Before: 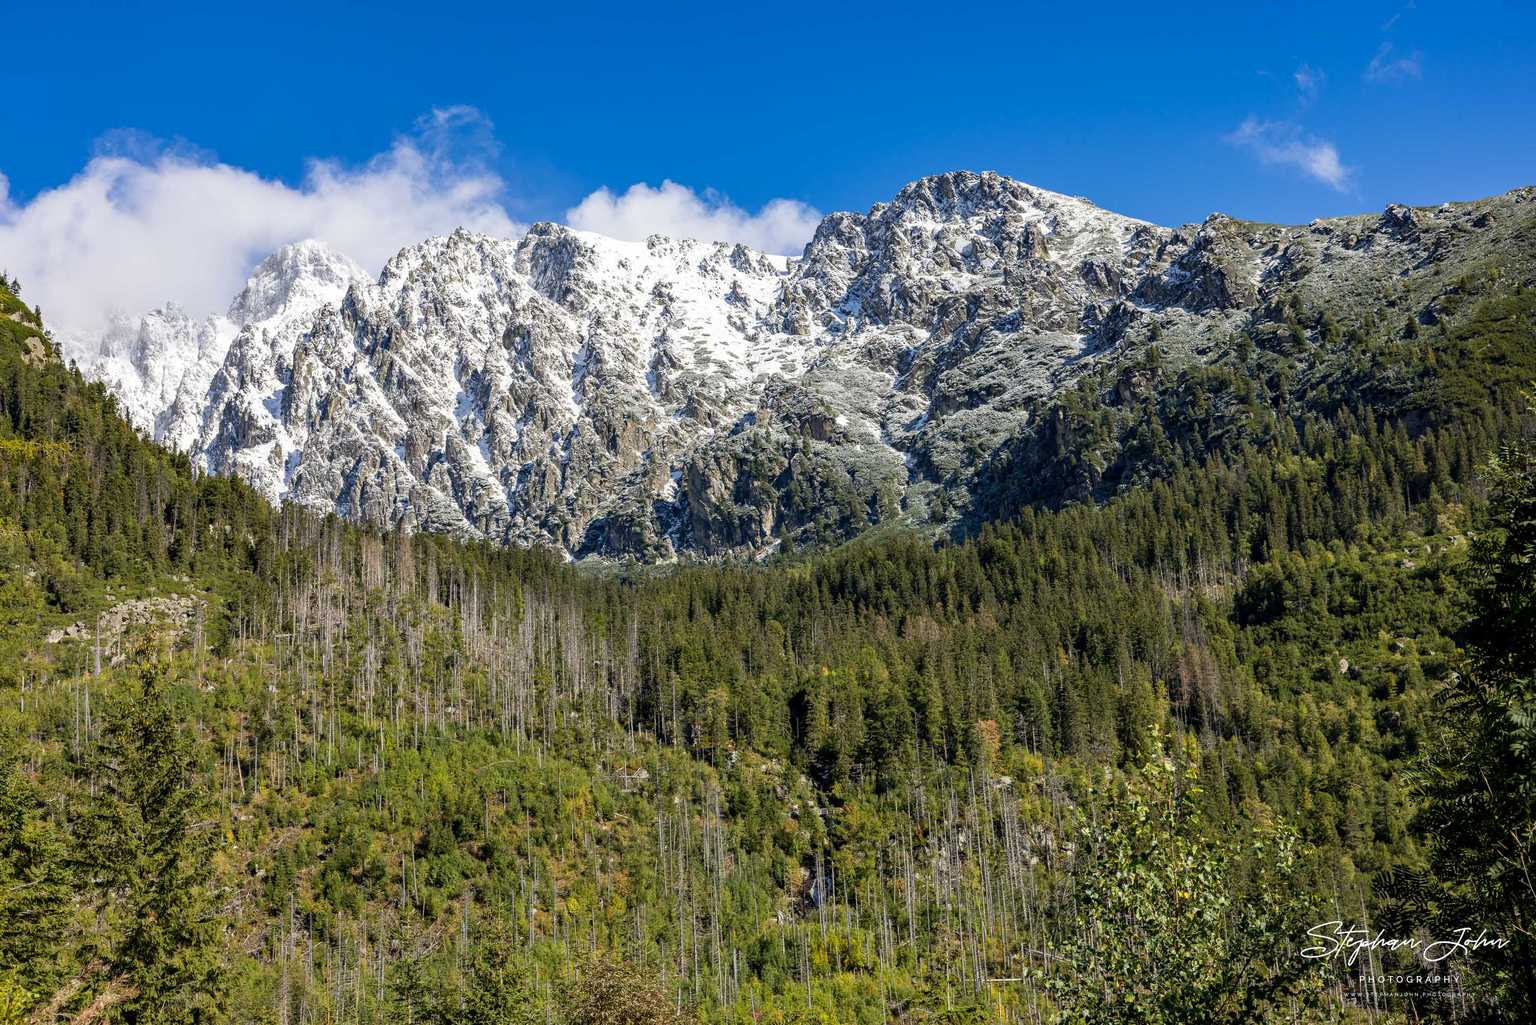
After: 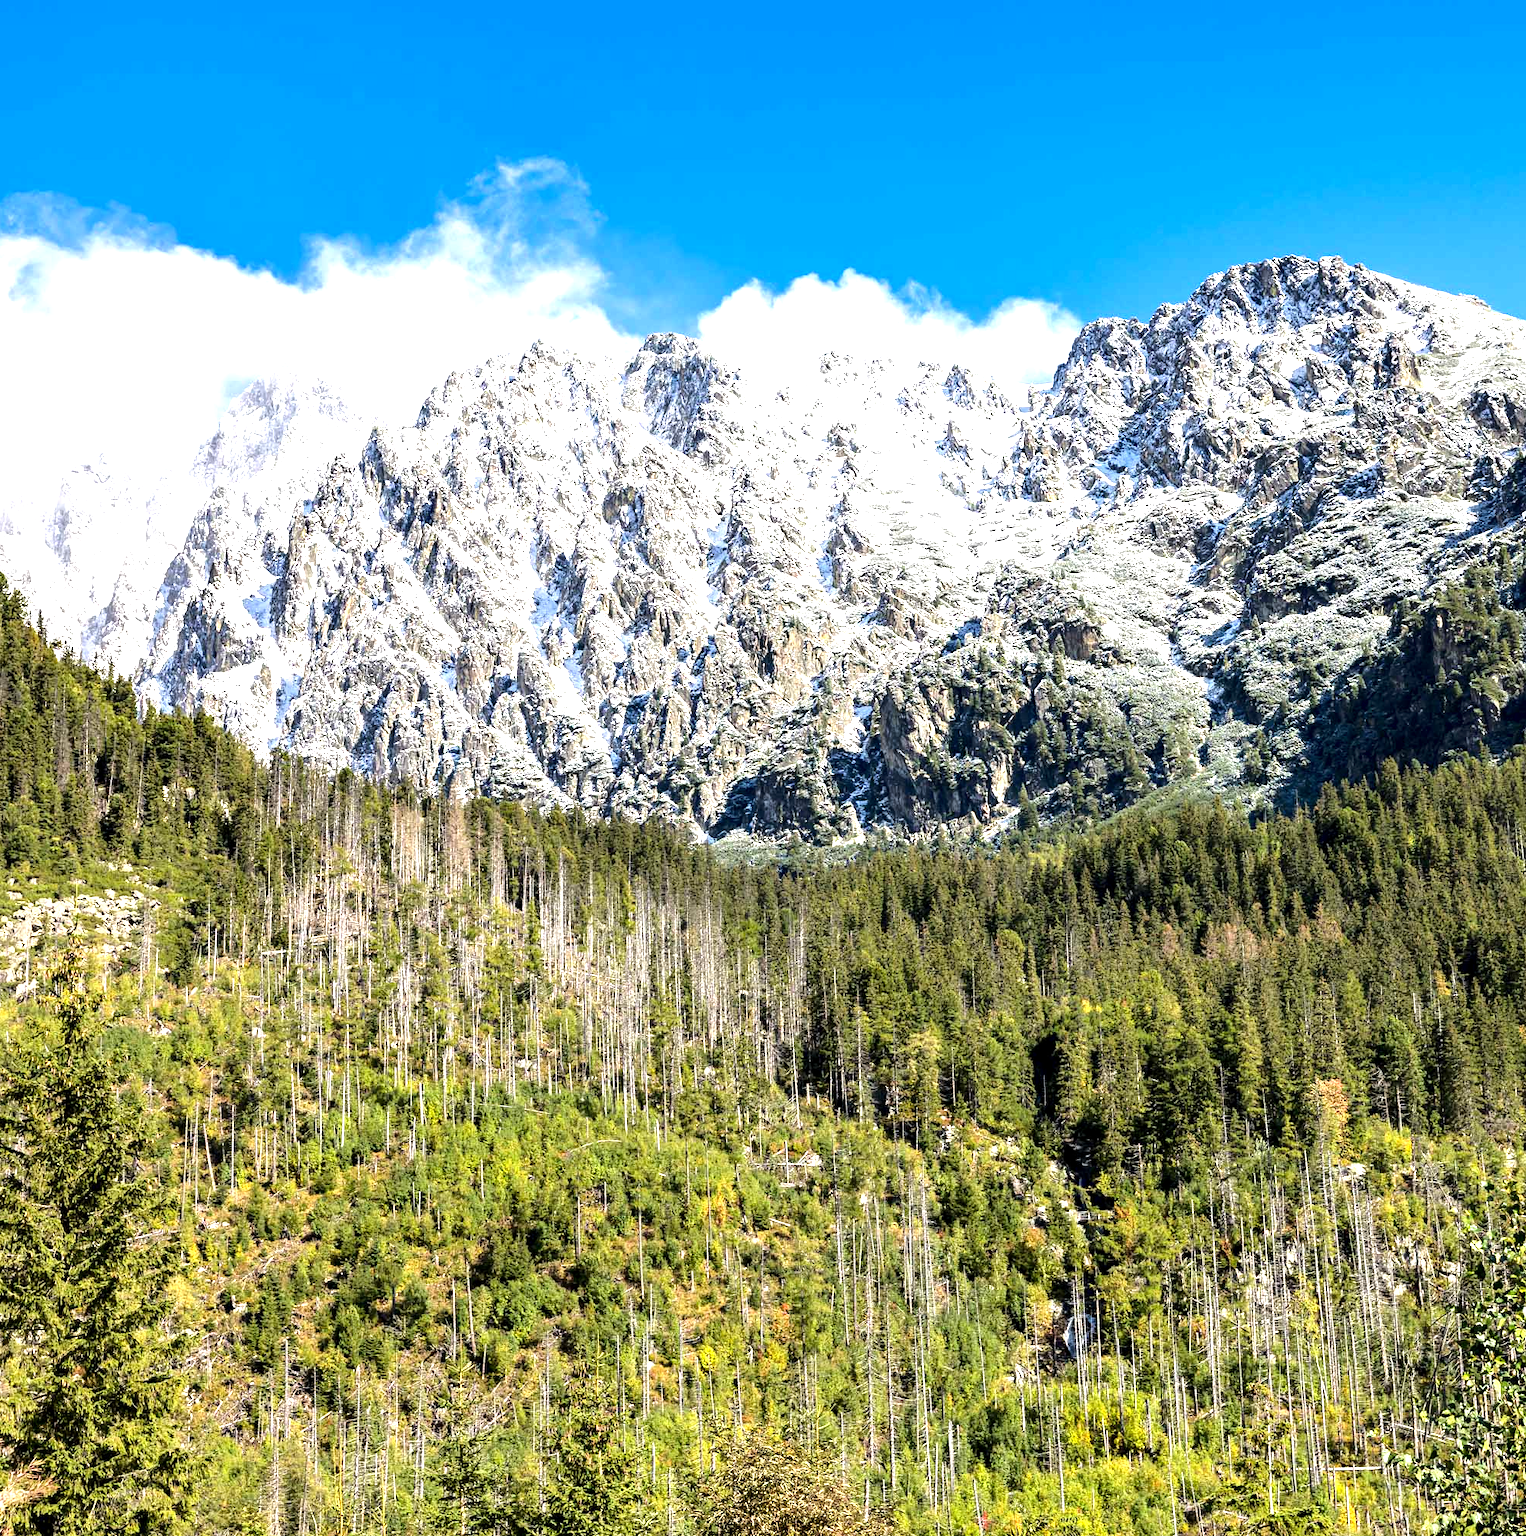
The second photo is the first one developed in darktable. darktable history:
exposure: black level correction 0.001, exposure 1.996 EV, compensate exposure bias true, compensate highlight preservation false
crop and rotate: left 6.569%, right 27.12%
base curve: curves: ch0 [(0, 0) (0.073, 0.04) (0.157, 0.139) (0.492, 0.492) (0.758, 0.758) (1, 1)]
